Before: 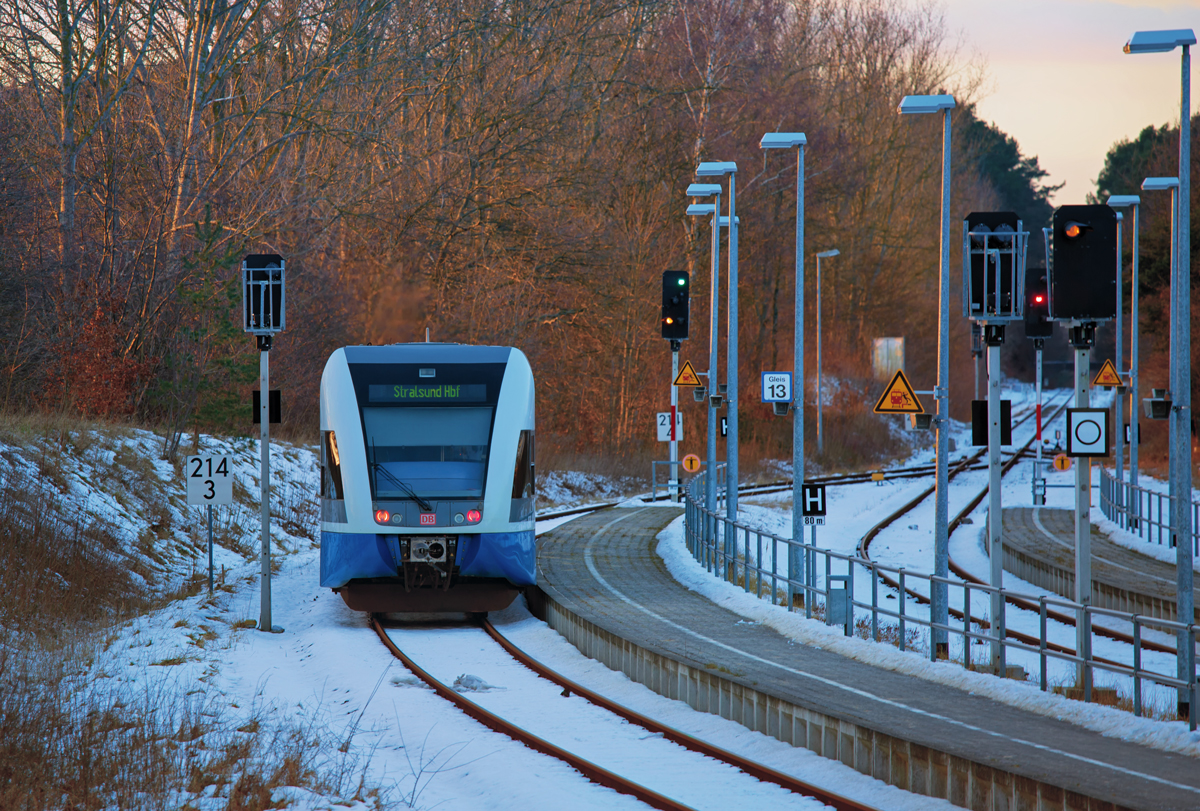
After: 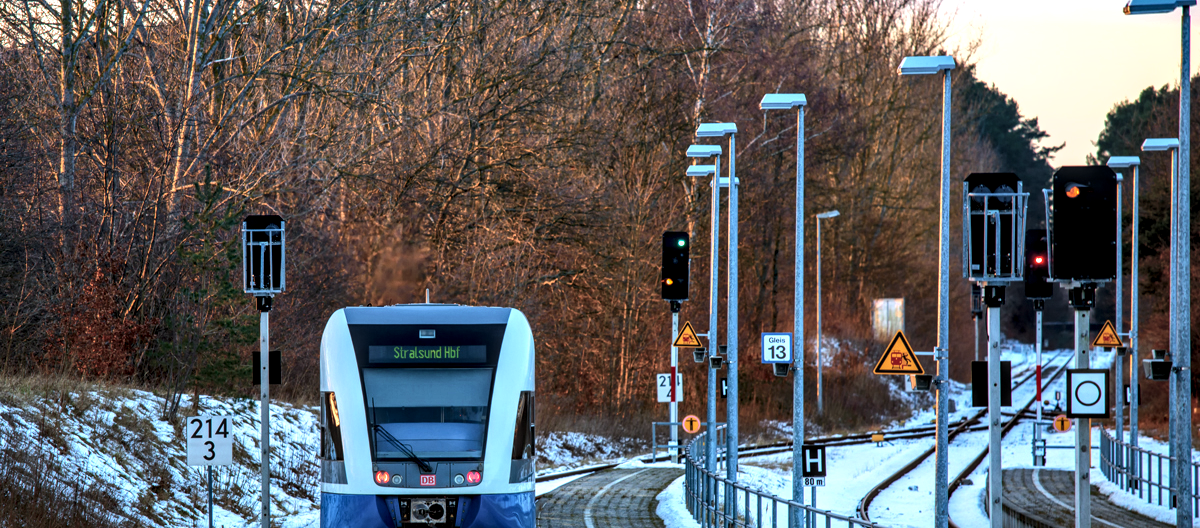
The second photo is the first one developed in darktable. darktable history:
crop and rotate: top 4.888%, bottom 29.999%
local contrast: detail 160%
shadows and highlights: shadows 31.87, highlights -32.17, soften with gaussian
tone equalizer: -8 EV -0.746 EV, -7 EV -0.672 EV, -6 EV -0.562 EV, -5 EV -0.37 EV, -3 EV 0.397 EV, -2 EV 0.6 EV, -1 EV 0.677 EV, +0 EV 0.779 EV, edges refinement/feathering 500, mask exposure compensation -1.57 EV, preserve details no
